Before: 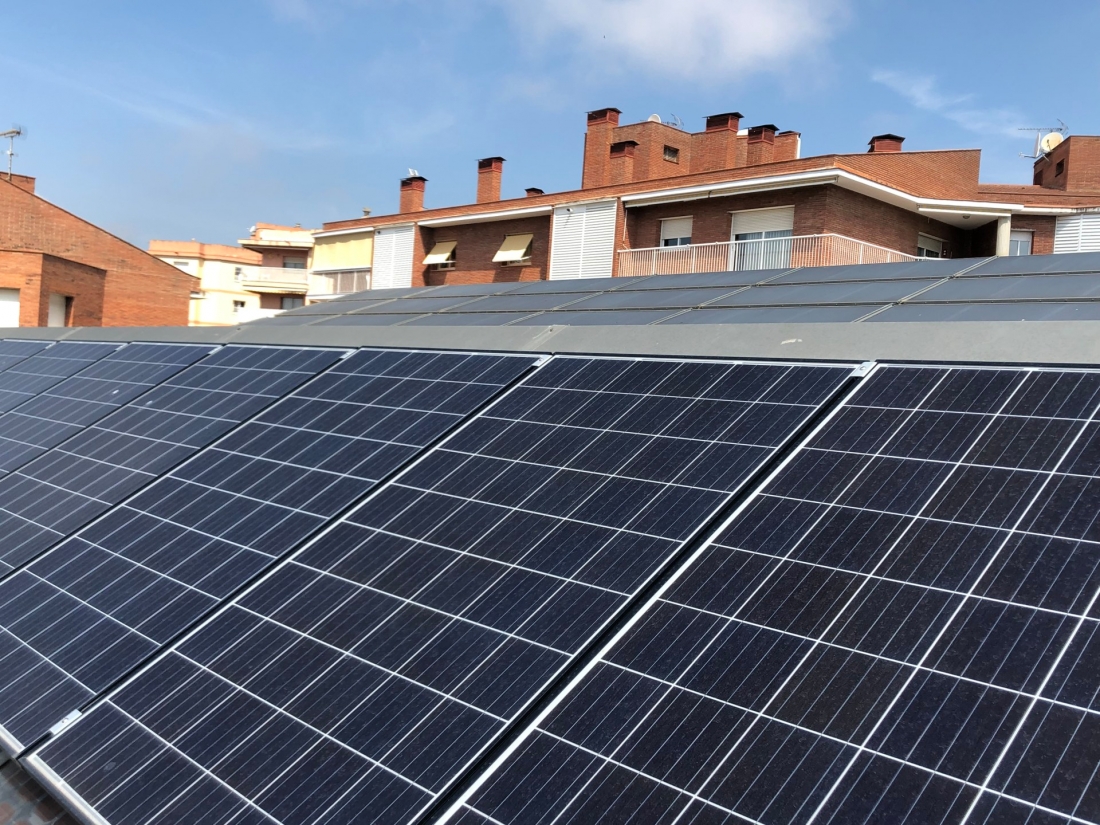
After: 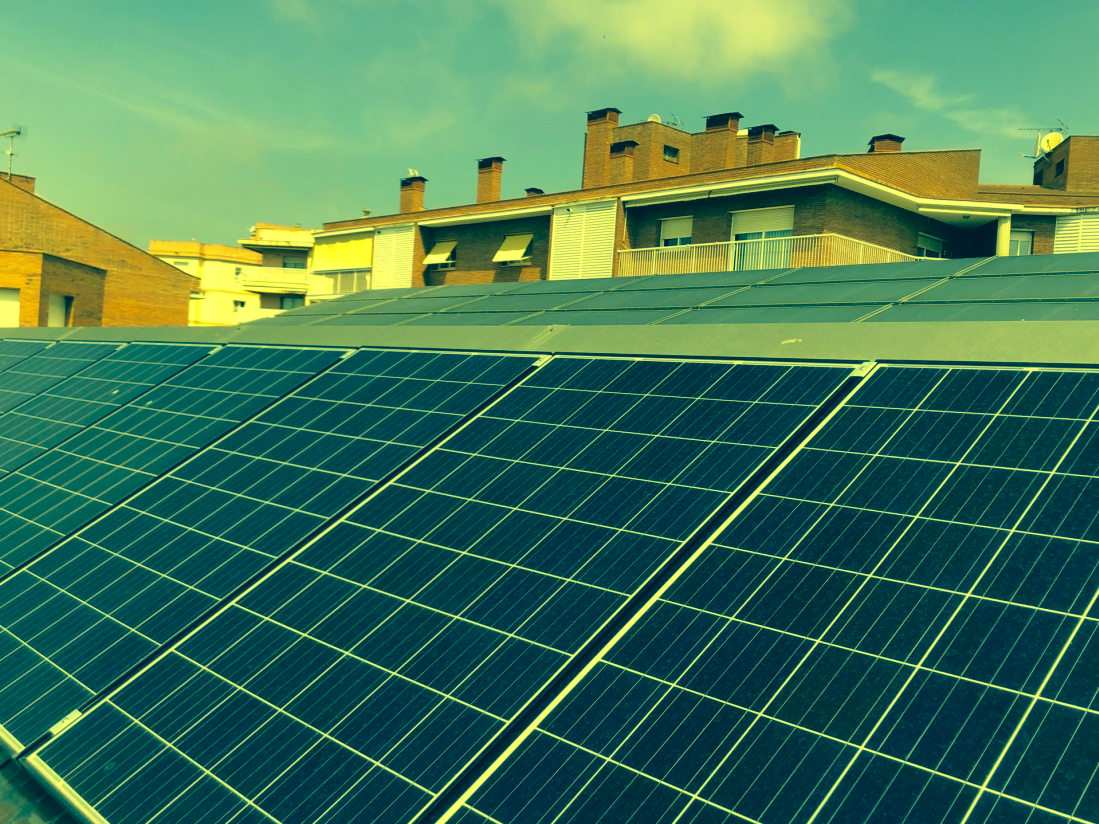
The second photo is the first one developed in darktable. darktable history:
color correction: highlights a* -15.58, highlights b* 40, shadows a* -40, shadows b* -26.18
white balance: red 1.08, blue 0.791
